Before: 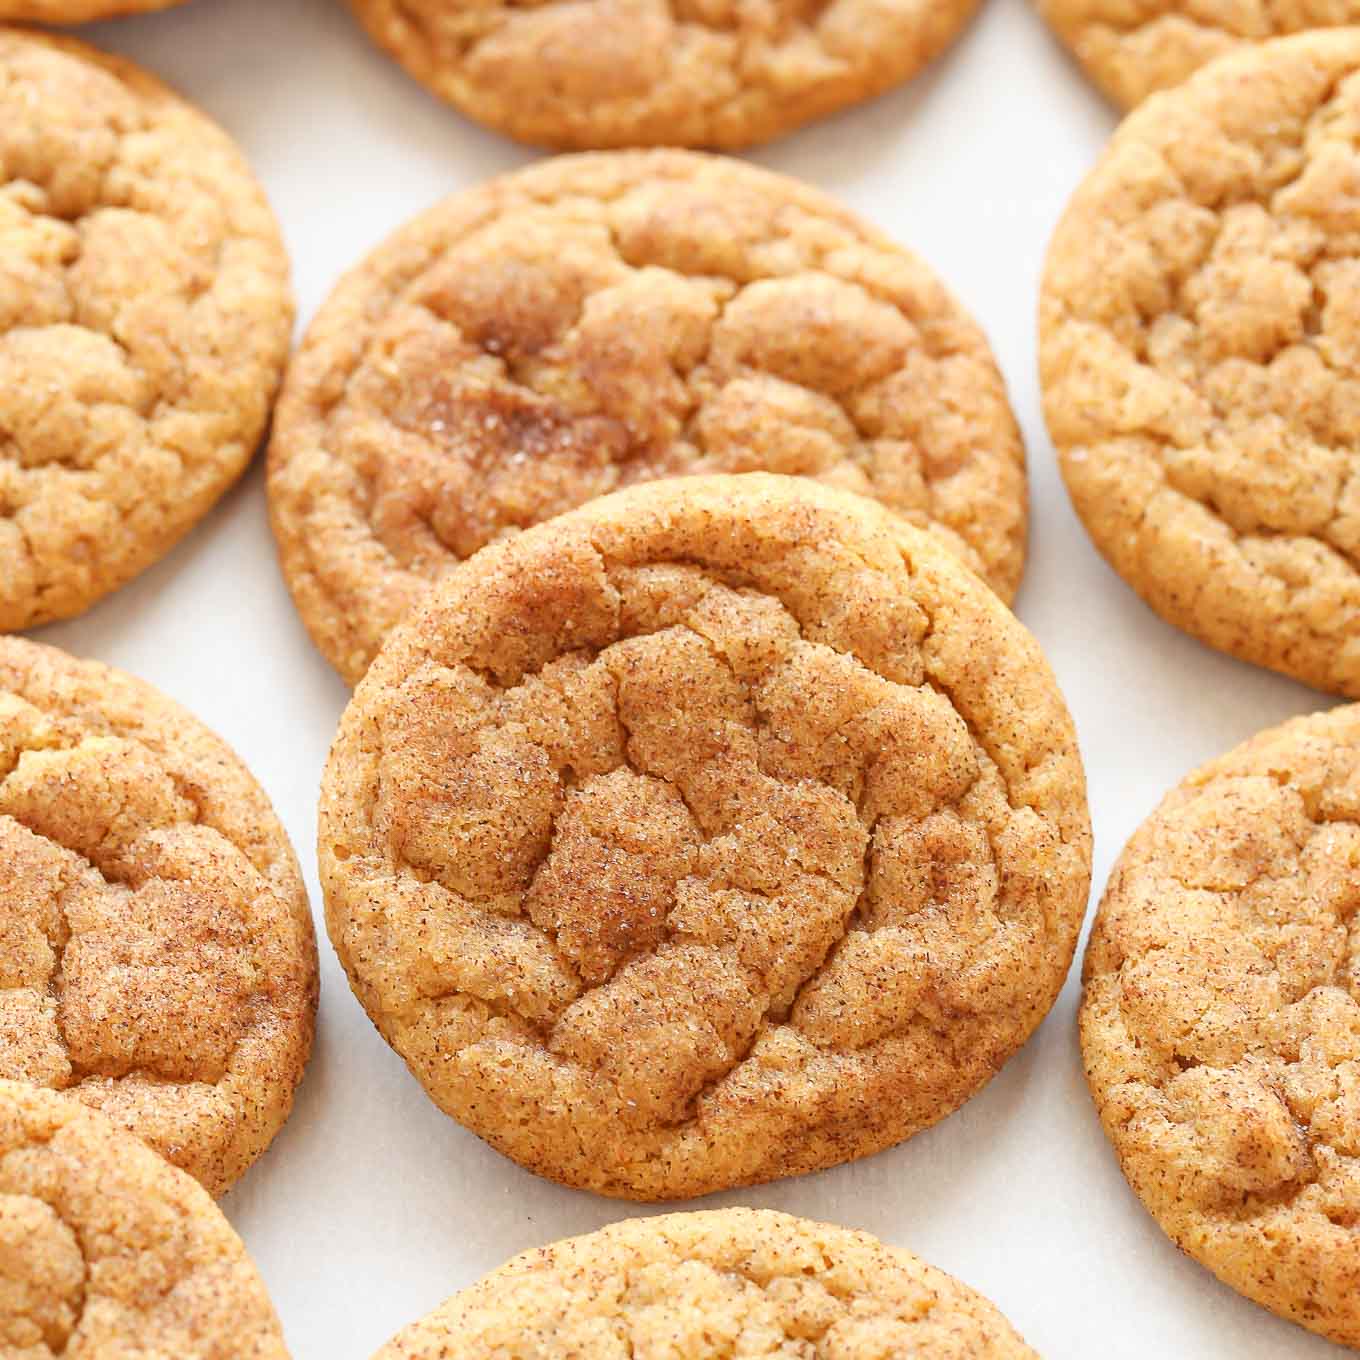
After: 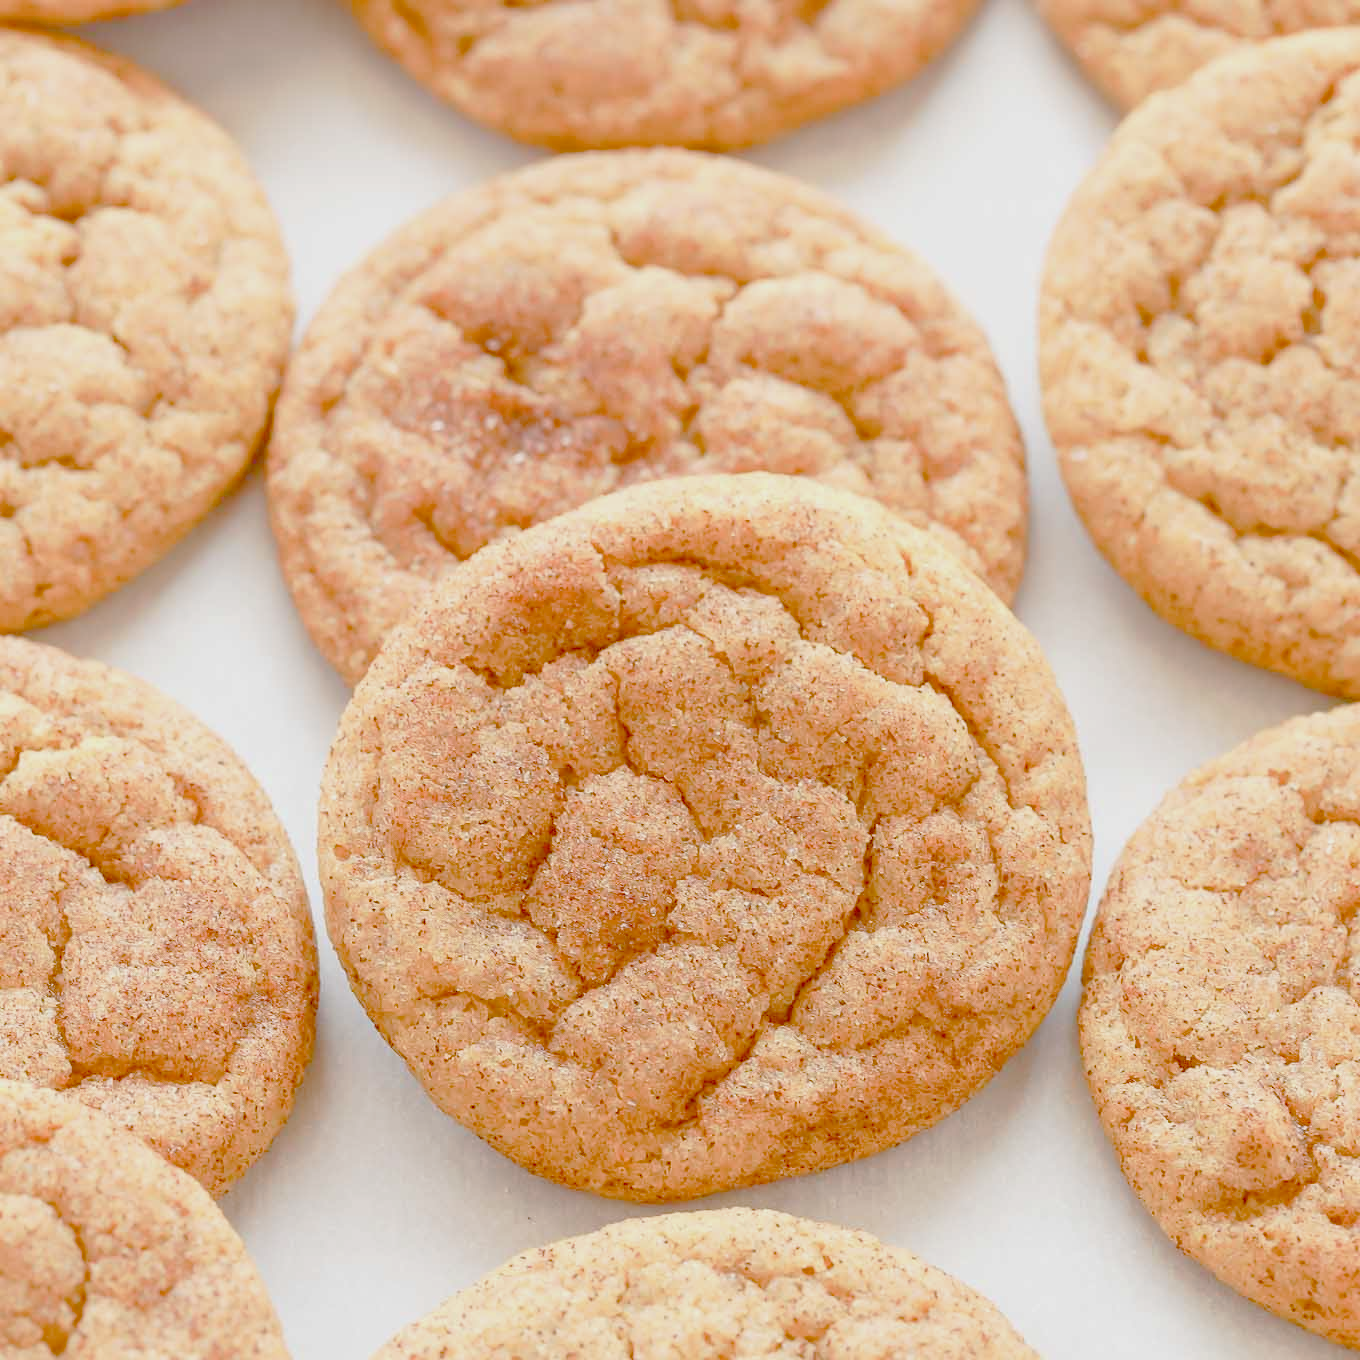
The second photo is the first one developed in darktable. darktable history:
tone curve: curves: ch0 [(0, 0) (0.003, 0.007) (0.011, 0.011) (0.025, 0.021) (0.044, 0.04) (0.069, 0.07) (0.1, 0.129) (0.136, 0.187) (0.177, 0.254) (0.224, 0.325) (0.277, 0.398) (0.335, 0.461) (0.399, 0.513) (0.468, 0.571) (0.543, 0.624) (0.623, 0.69) (0.709, 0.777) (0.801, 0.86) (0.898, 0.953) (1, 1)], preserve colors none
color balance rgb: perceptual saturation grading › global saturation 20%, perceptual saturation grading › highlights -50.074%, perceptual saturation grading › shadows 30.042%, contrast -20.478%
